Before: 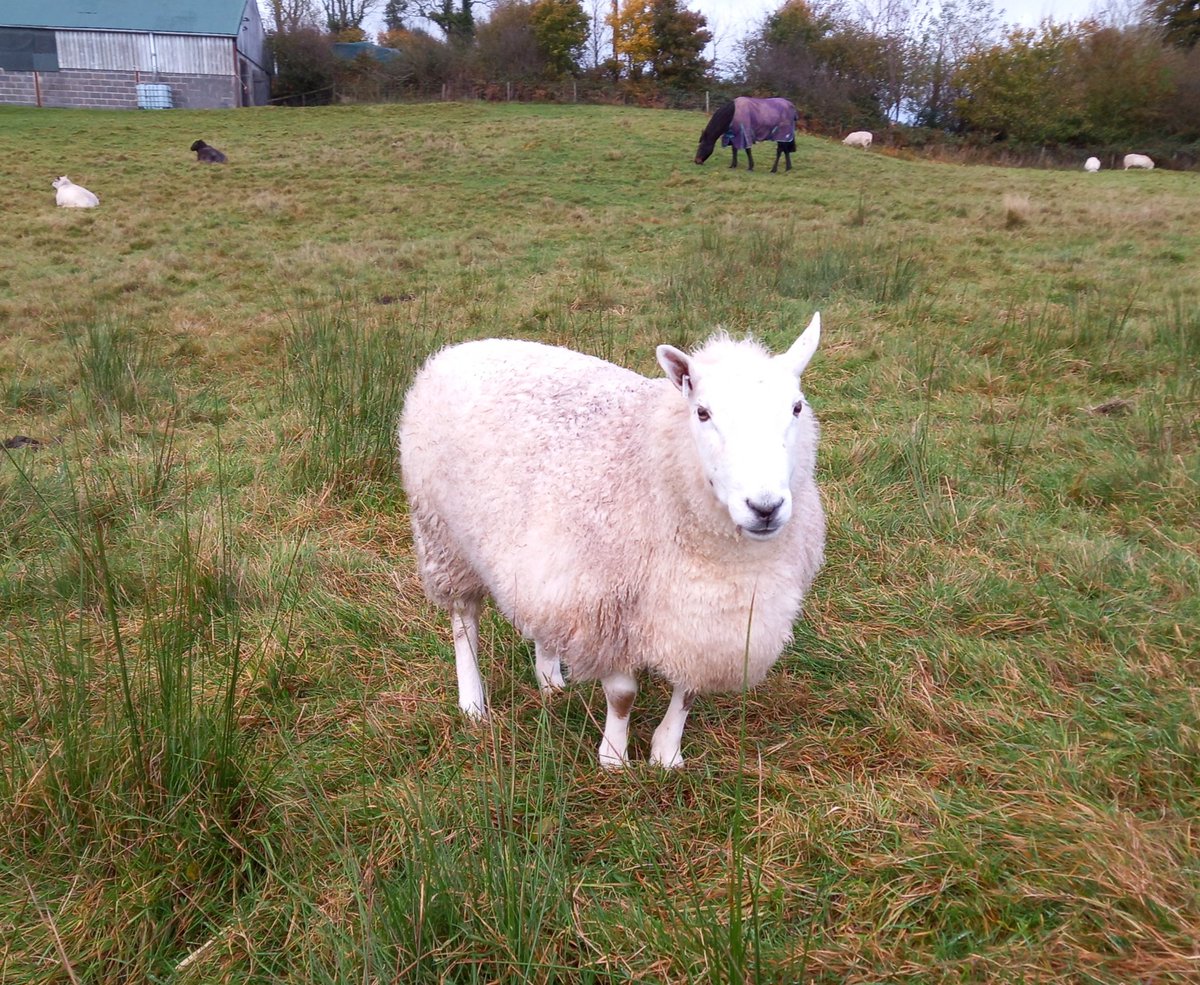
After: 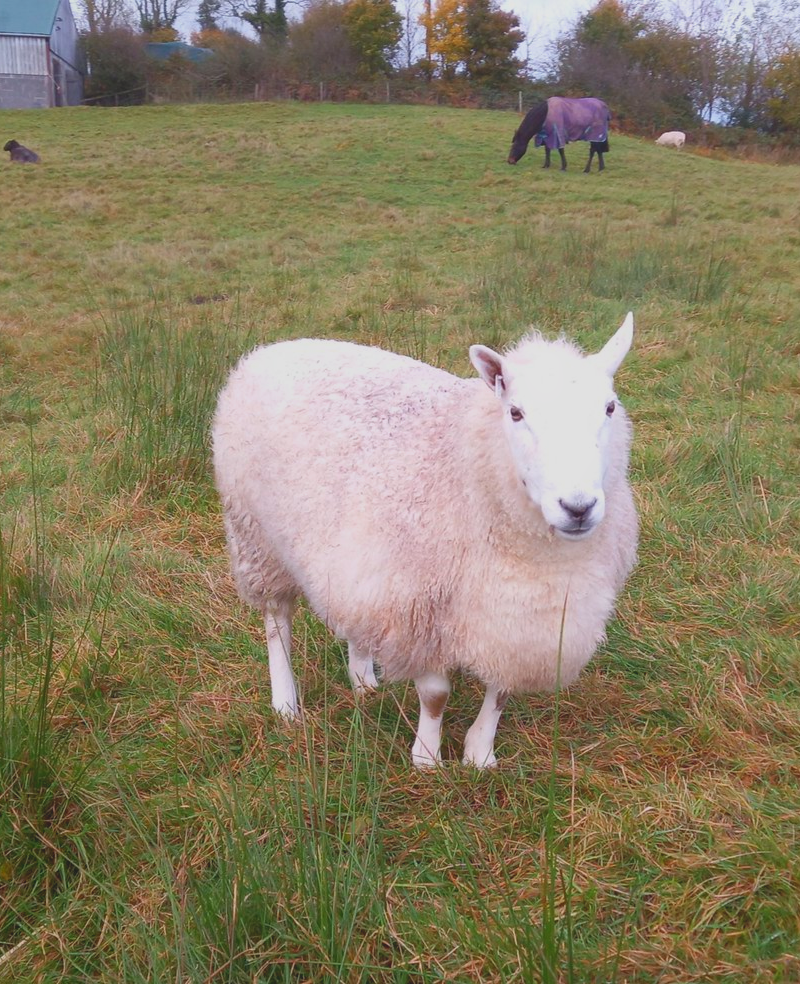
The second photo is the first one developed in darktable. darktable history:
crop and rotate: left 15.626%, right 17.703%
local contrast: detail 69%
